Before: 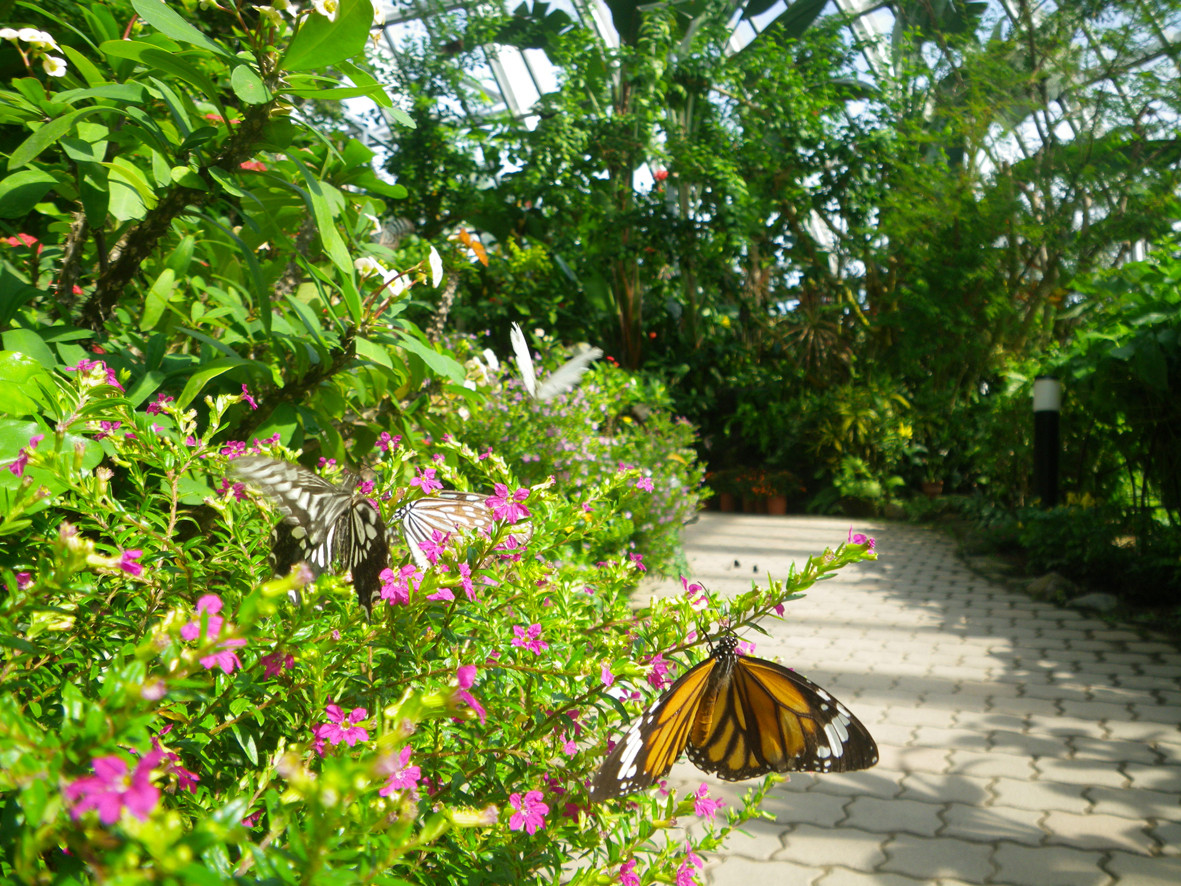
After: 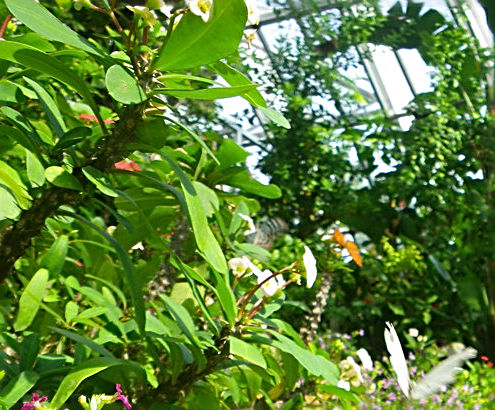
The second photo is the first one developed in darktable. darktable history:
crop and rotate: left 10.817%, top 0.062%, right 47.194%, bottom 53.626%
sharpen: radius 2.676, amount 0.669
